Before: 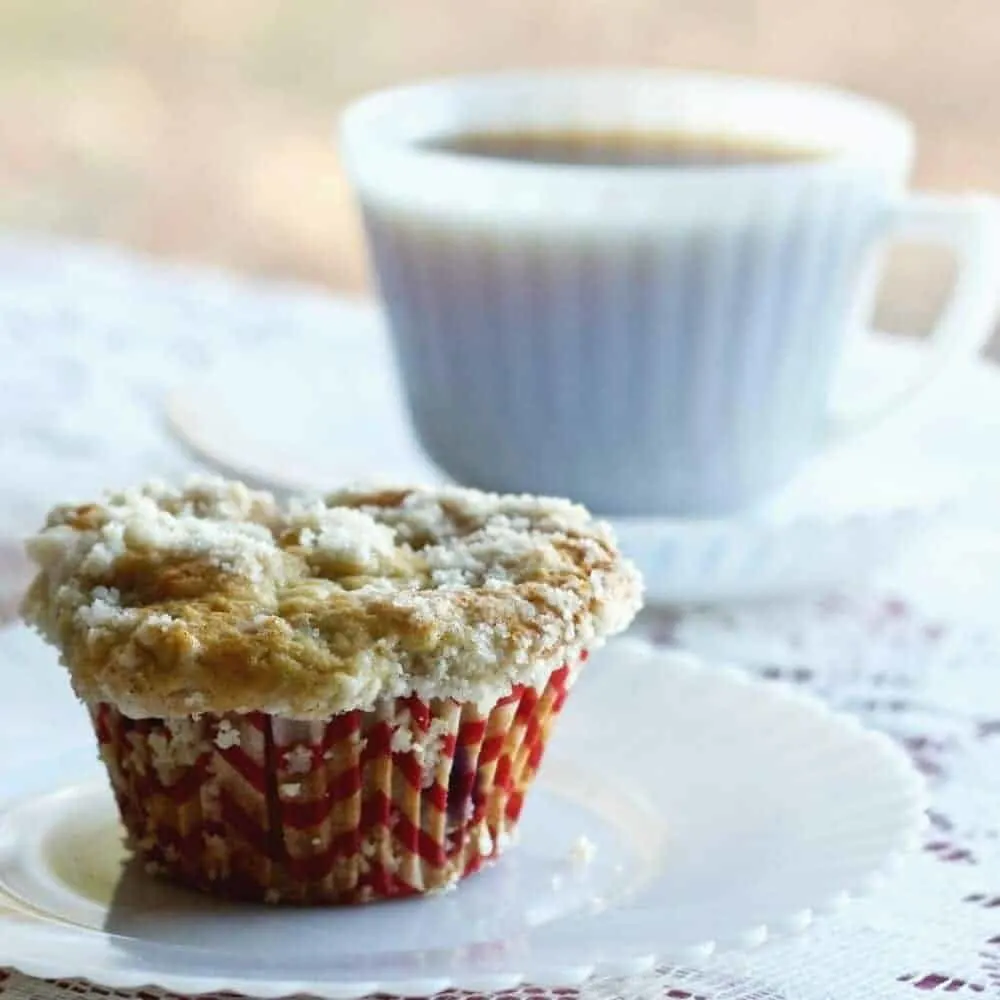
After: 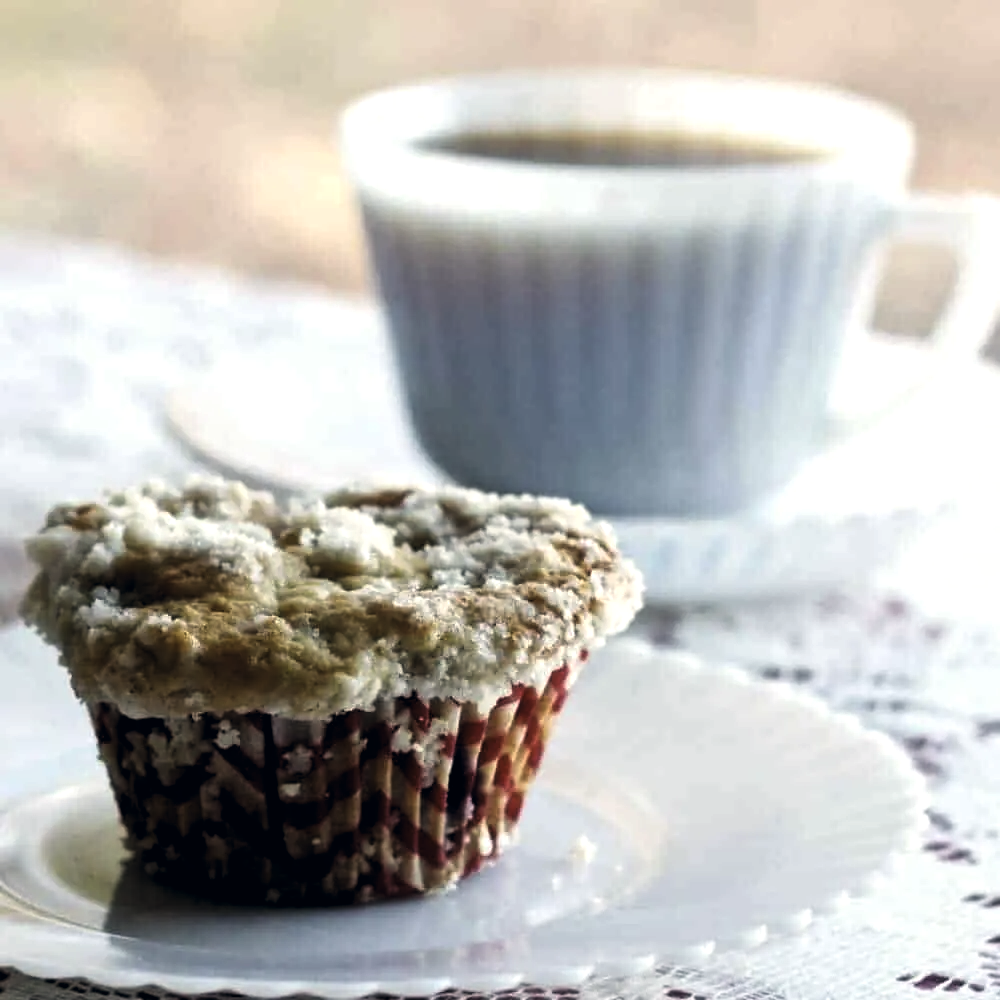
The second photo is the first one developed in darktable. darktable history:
color correction: highlights a* 2.75, highlights b* 5, shadows a* -2.04, shadows b* -4.84, saturation 0.8
contrast brightness saturation: saturation 0.1
levels: levels [0.101, 0.578, 0.953]
